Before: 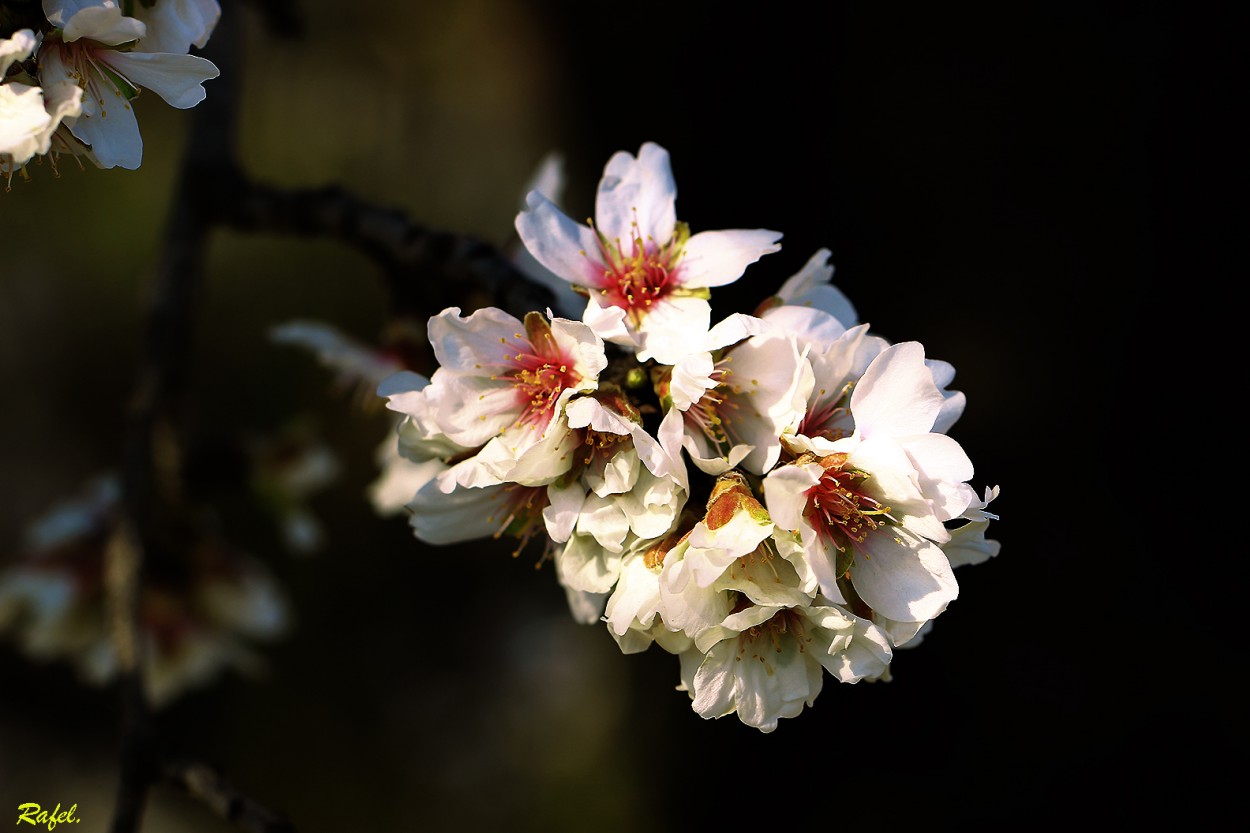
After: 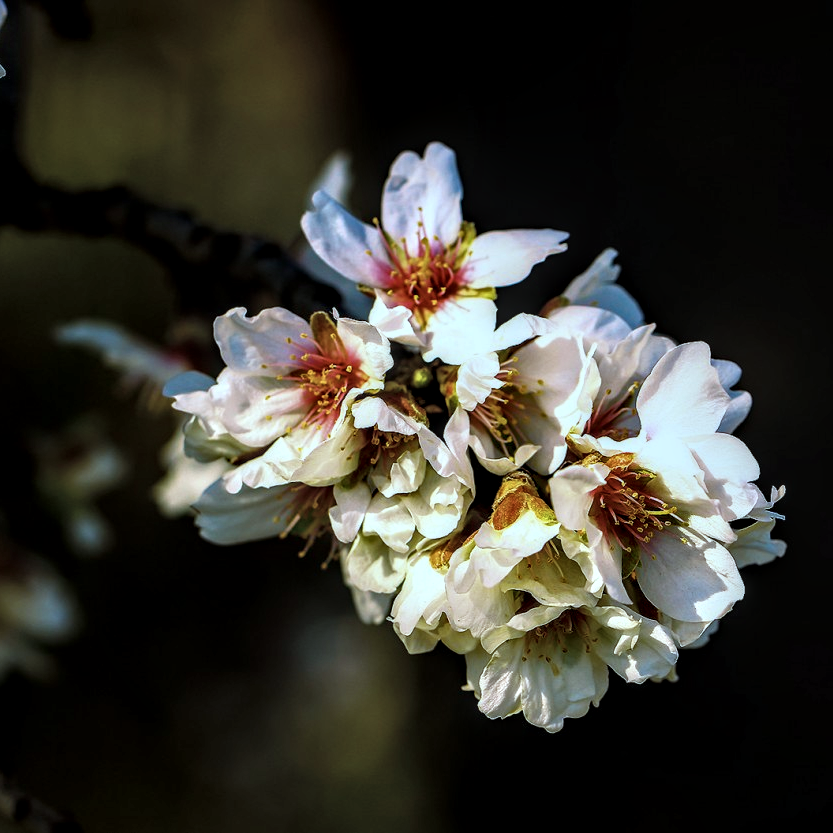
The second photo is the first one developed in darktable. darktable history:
local contrast: highlights 21%, detail 150%
crop: left 17.163%, right 16.161%
color balance rgb: perceptual saturation grading › global saturation 19.858%, global vibrance 50.608%
color correction: highlights a* -12.91, highlights b* -17.87, saturation 0.696
